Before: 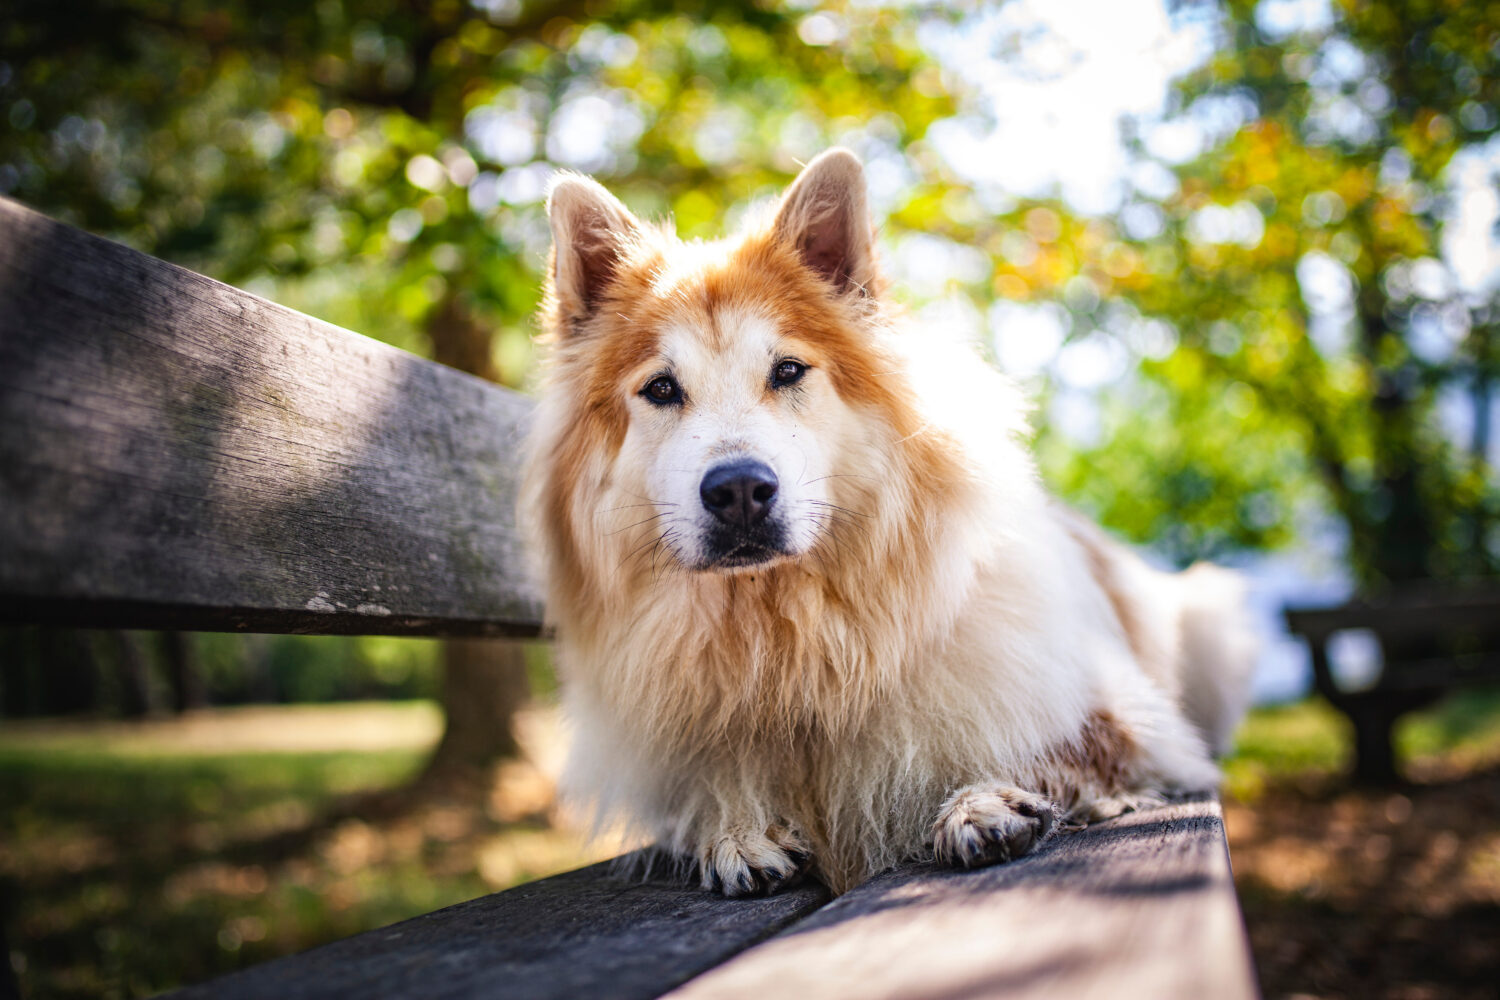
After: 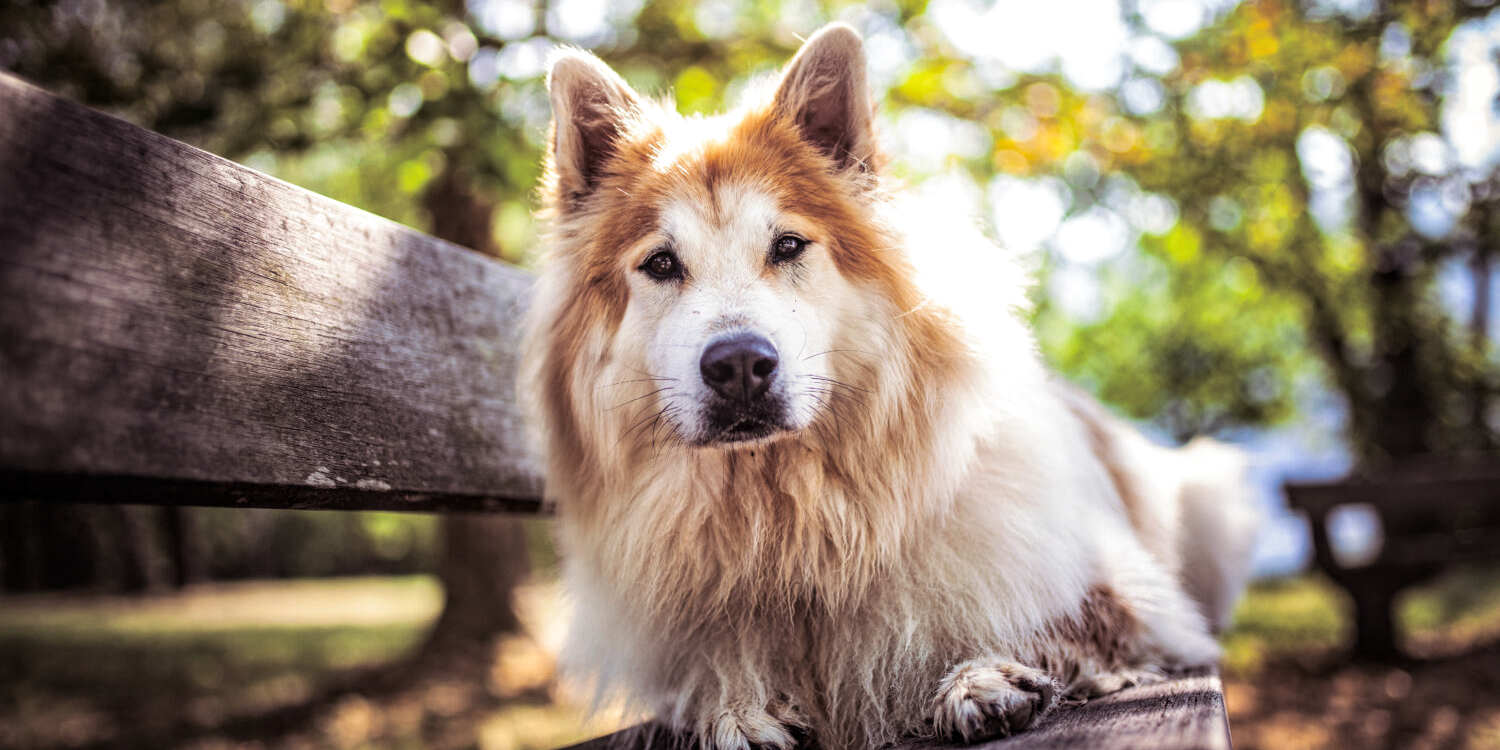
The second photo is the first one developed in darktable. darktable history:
split-toning: shadows › saturation 0.24, highlights › hue 54°, highlights › saturation 0.24
local contrast: on, module defaults
crop and rotate: top 12.5%, bottom 12.5%
